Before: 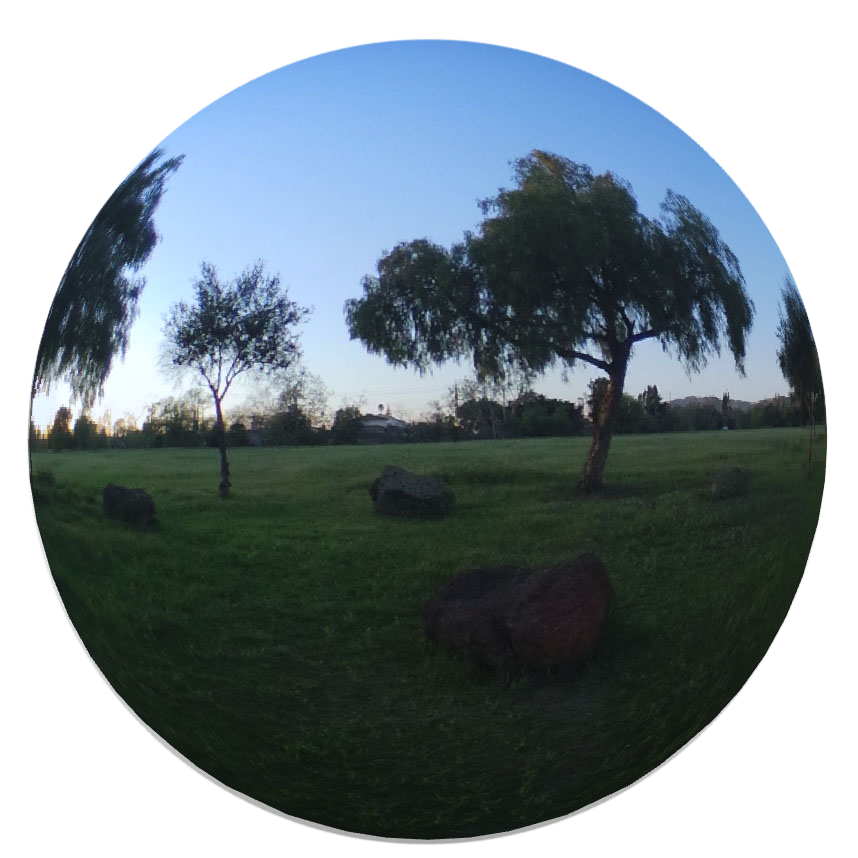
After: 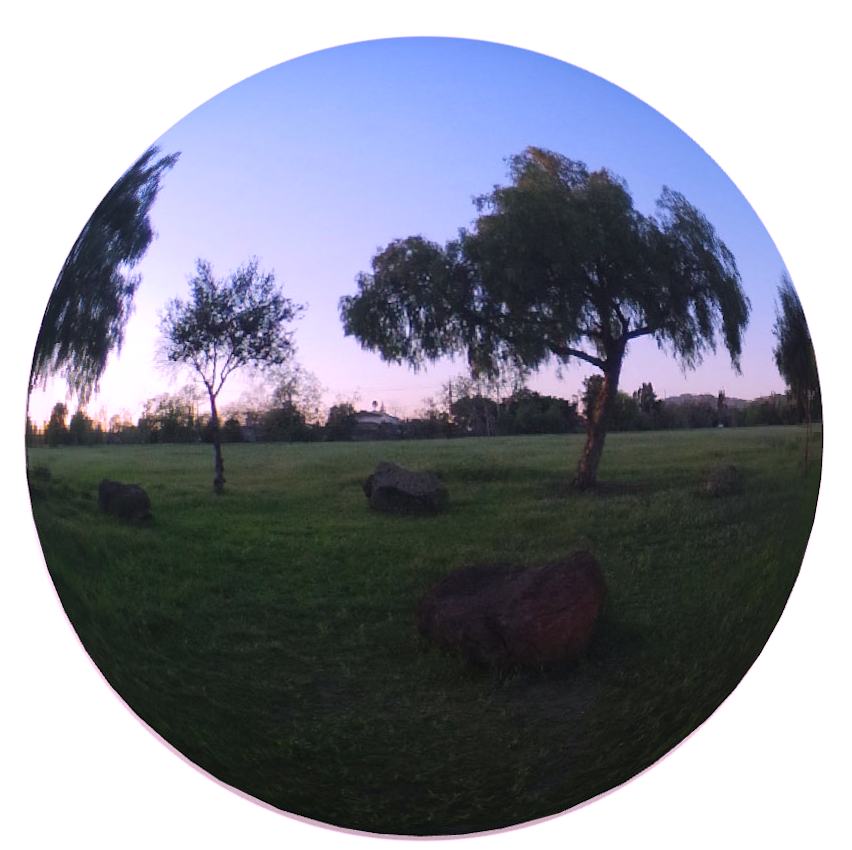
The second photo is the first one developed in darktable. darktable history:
rotate and perspective: rotation 0.192°, lens shift (horizontal) -0.015, crop left 0.005, crop right 0.996, crop top 0.006, crop bottom 0.99
white balance: red 1.188, blue 1.11
